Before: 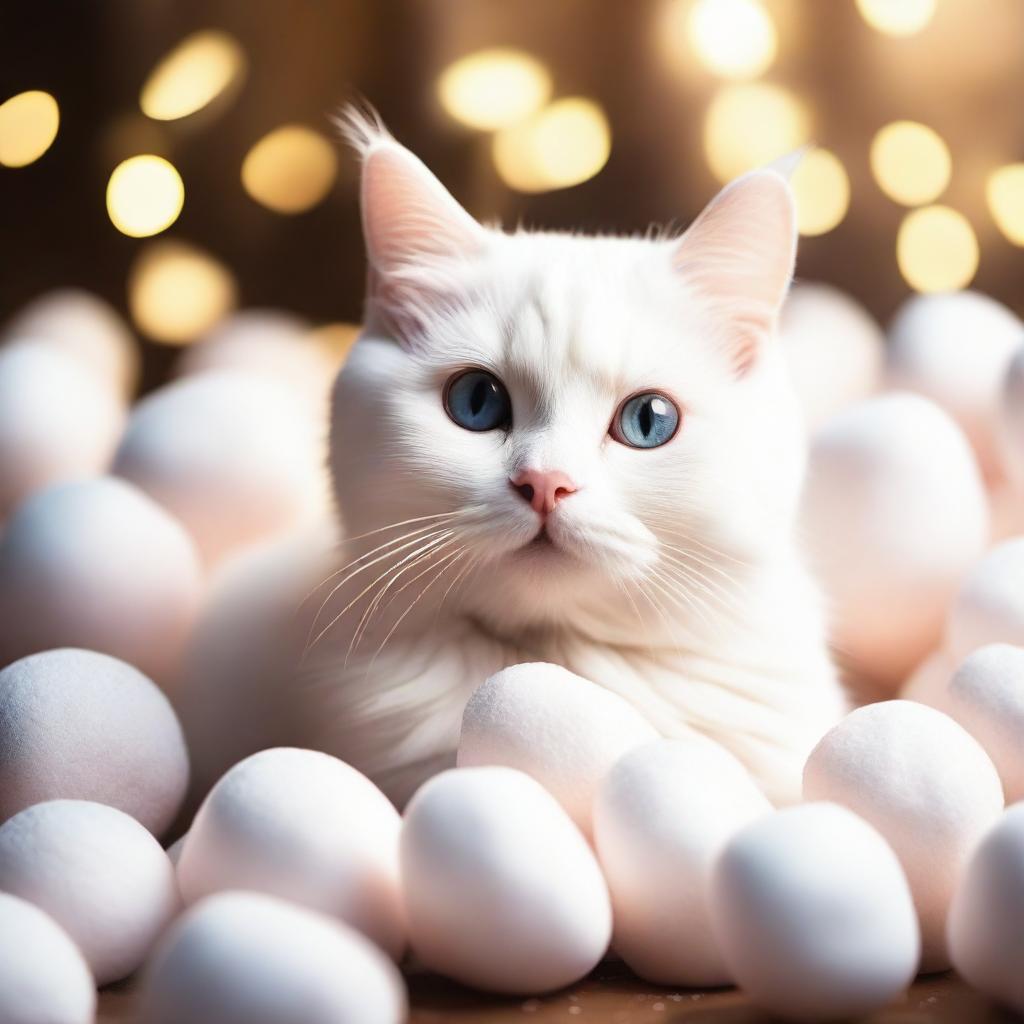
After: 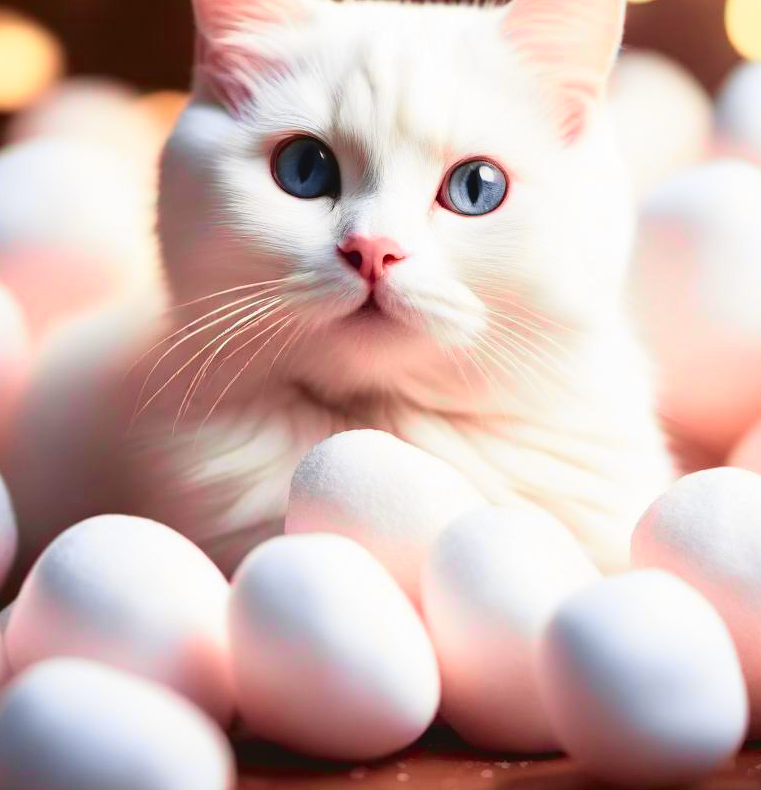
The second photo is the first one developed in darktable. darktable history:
crop: left 16.86%, top 22.848%, right 8.783%
tone curve: curves: ch0 [(0, 0.036) (0.119, 0.115) (0.466, 0.498) (0.715, 0.767) (0.817, 0.865) (1, 0.998)]; ch1 [(0, 0) (0.377, 0.424) (0.442, 0.491) (0.487, 0.498) (0.514, 0.512) (0.536, 0.577) (0.66, 0.724) (1, 1)]; ch2 [(0, 0) (0.38, 0.405) (0.463, 0.443) (0.492, 0.486) (0.526, 0.541) (0.578, 0.598) (1, 1)], color space Lab, independent channels, preserve colors none
